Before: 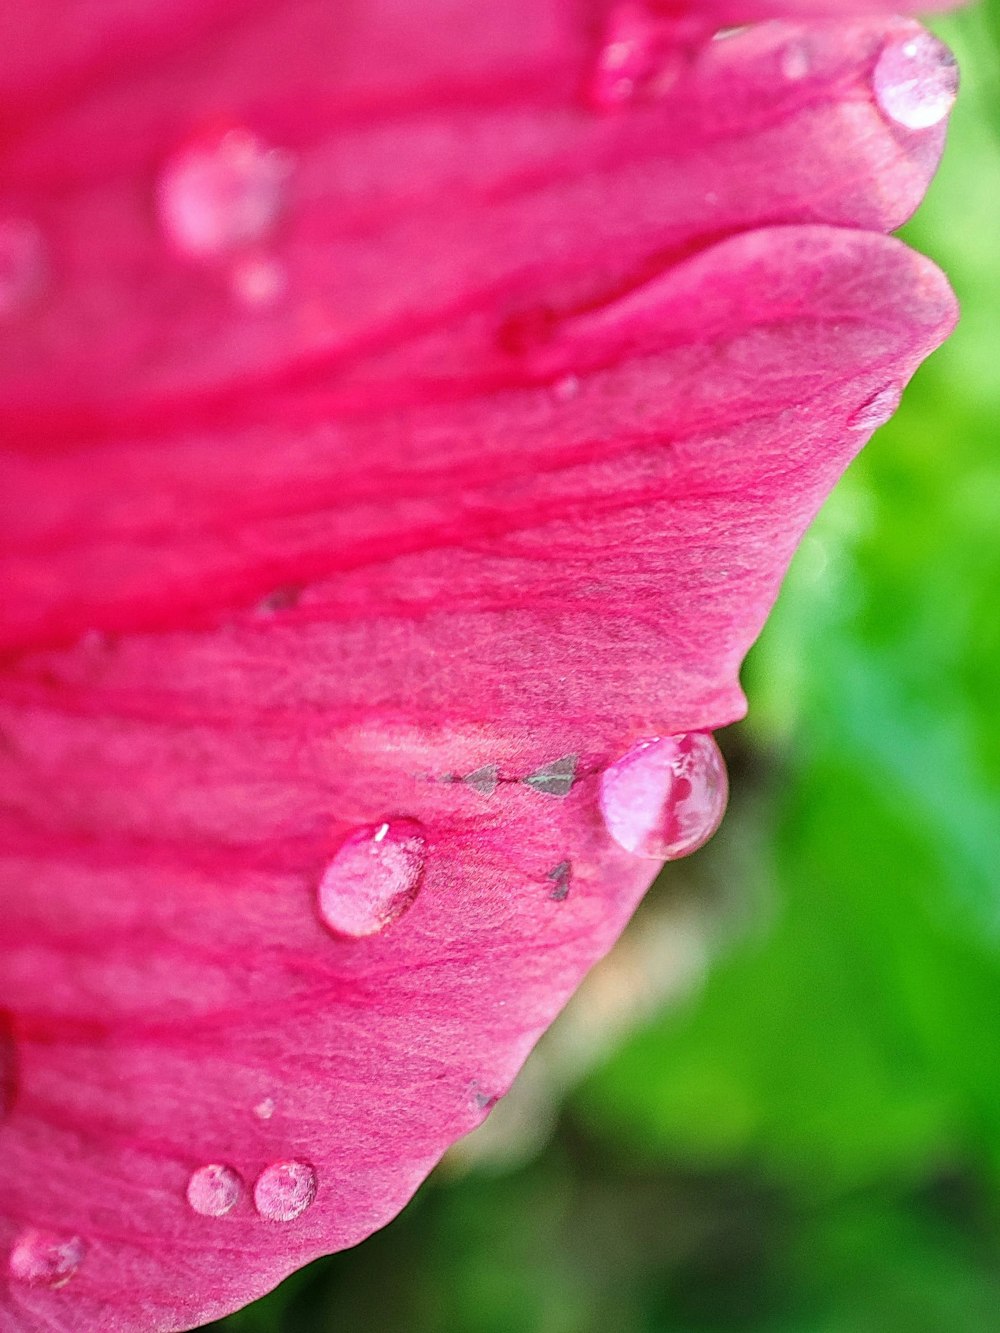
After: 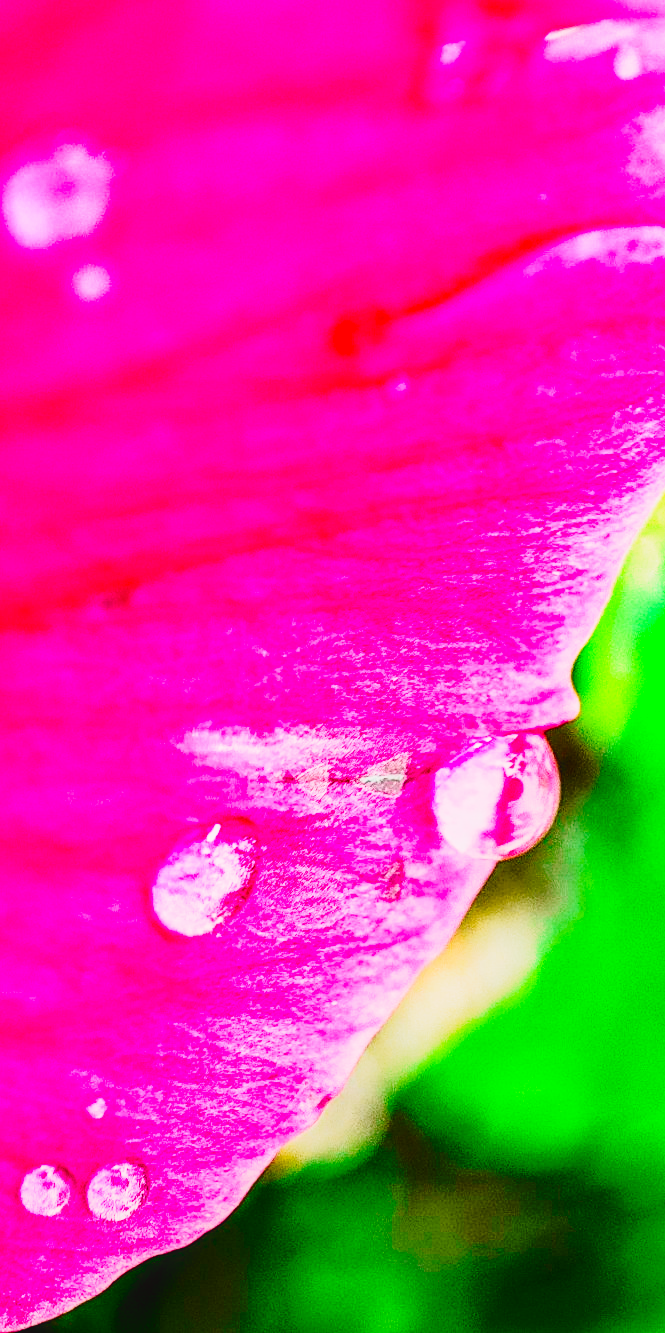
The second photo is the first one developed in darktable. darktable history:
tone curve: curves: ch0 [(0, 0.032) (0.094, 0.08) (0.265, 0.208) (0.41, 0.417) (0.498, 0.496) (0.638, 0.673) (0.819, 0.841) (0.96, 0.899)]; ch1 [(0, 0) (0.161, 0.092) (0.37, 0.302) (0.417, 0.434) (0.495, 0.504) (0.576, 0.589) (0.725, 0.765) (1, 1)]; ch2 [(0, 0) (0.352, 0.403) (0.45, 0.469) (0.521, 0.515) (0.59, 0.579) (1, 1)], color space Lab, independent channels, preserve colors none
local contrast: on, module defaults
crop: left 16.899%, right 16.556%
base curve: curves: ch0 [(0, 0) (0.005, 0.002) (0.15, 0.3) (0.4, 0.7) (0.75, 0.95) (1, 1)], preserve colors none
color balance rgb: linear chroma grading › global chroma 9%, perceptual saturation grading › global saturation 36%, perceptual saturation grading › shadows 35%, perceptual brilliance grading › global brilliance 21.21%, perceptual brilliance grading › shadows -35%, global vibrance 21.21%
